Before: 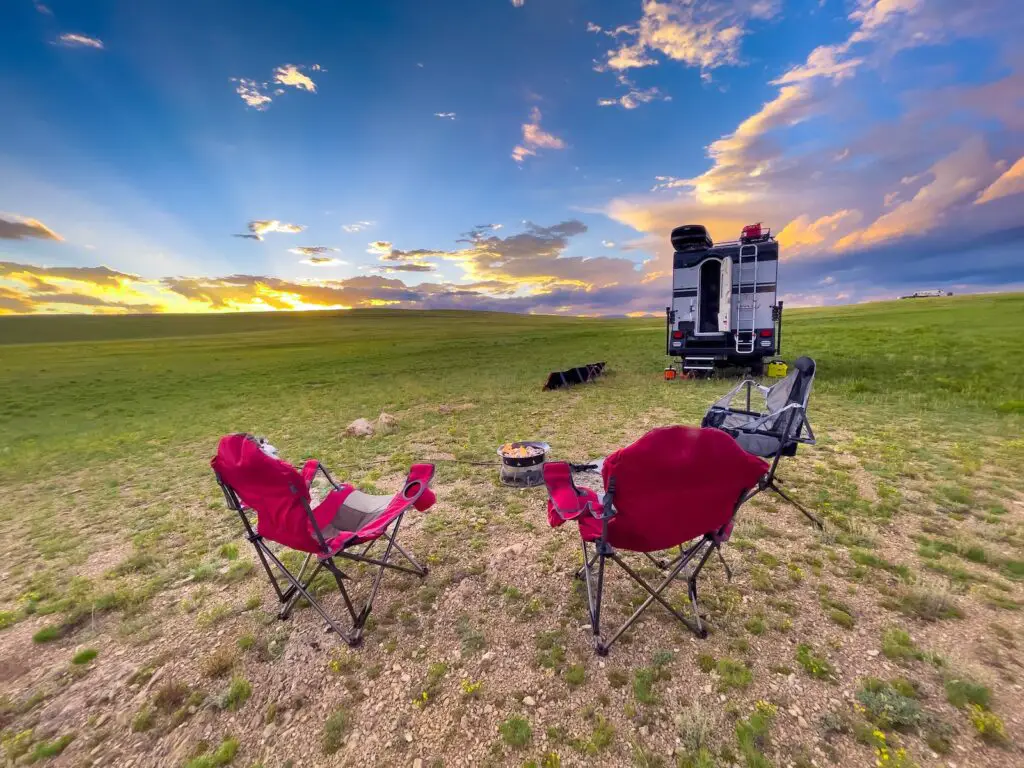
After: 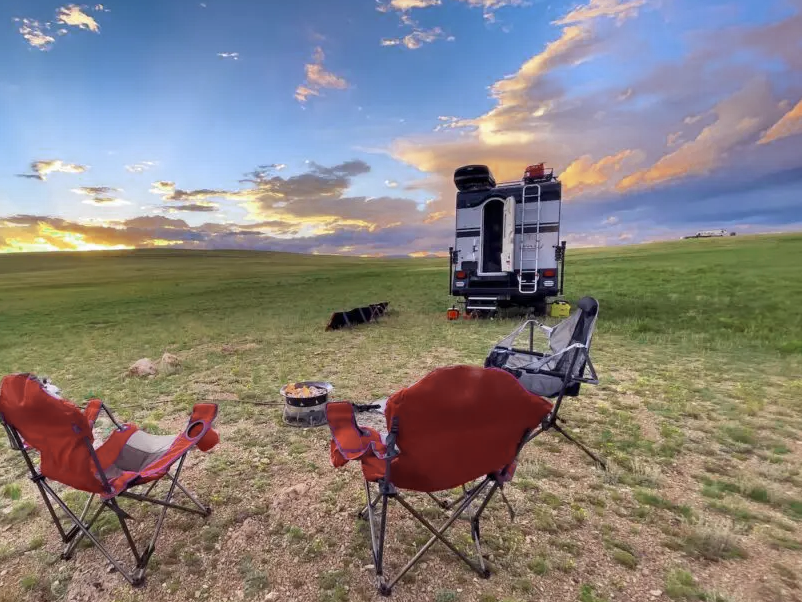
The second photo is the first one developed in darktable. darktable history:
crop and rotate: left 21.233%, top 7.937%, right 0.438%, bottom 13.568%
color zones: curves: ch0 [(0, 0.5) (0.125, 0.4) (0.25, 0.5) (0.375, 0.4) (0.5, 0.4) (0.625, 0.6) (0.75, 0.6) (0.875, 0.5)]; ch1 [(0, 0.35) (0.125, 0.45) (0.25, 0.35) (0.375, 0.35) (0.5, 0.35) (0.625, 0.35) (0.75, 0.45) (0.875, 0.35)]; ch2 [(0, 0.6) (0.125, 0.5) (0.25, 0.5) (0.375, 0.6) (0.5, 0.6) (0.625, 0.5) (0.75, 0.5) (0.875, 0.5)]
